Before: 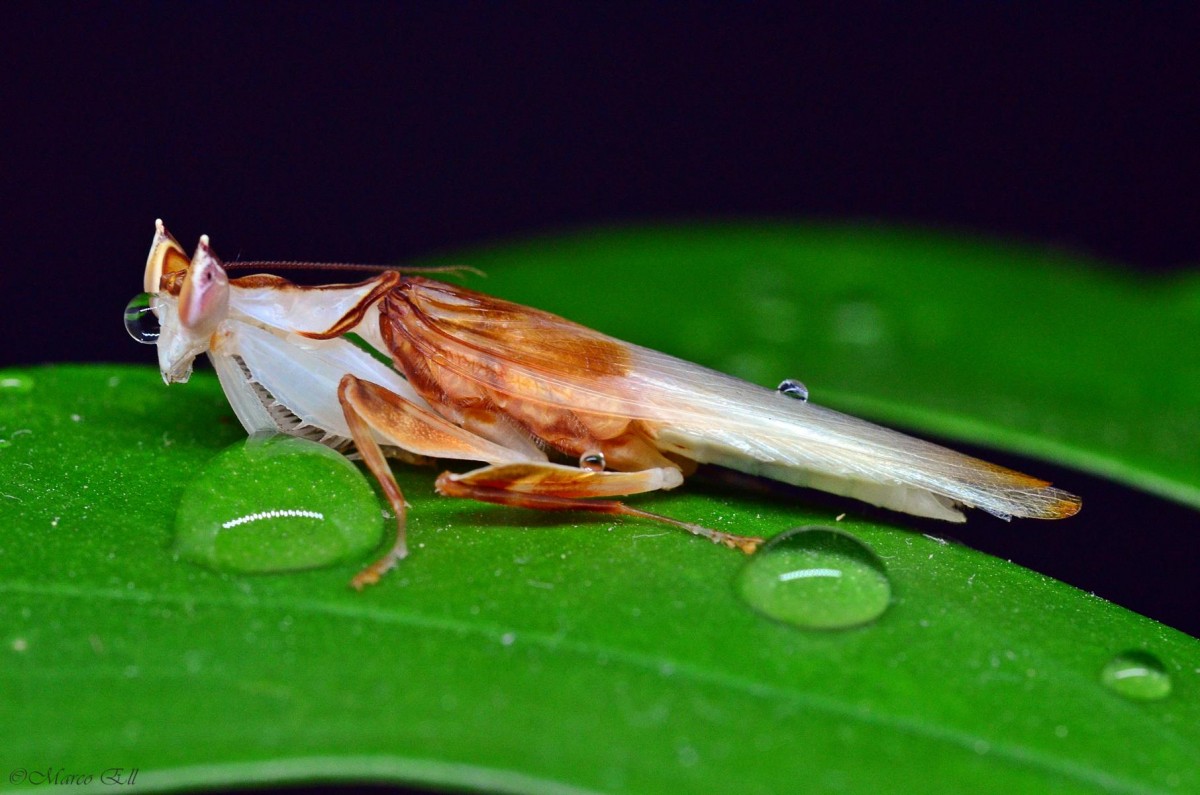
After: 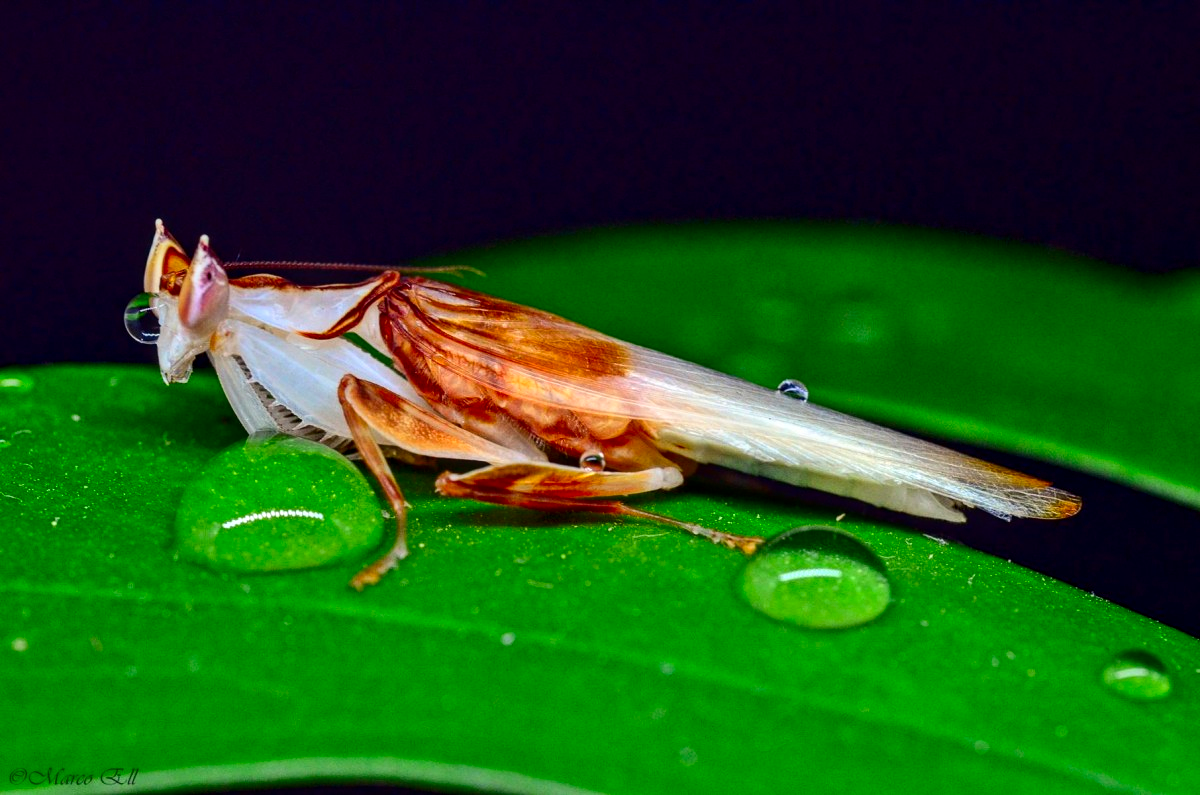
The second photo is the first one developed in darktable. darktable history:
contrast brightness saturation: contrast 0.157, saturation 0.325
local contrast: highlights 26%, detail 130%
